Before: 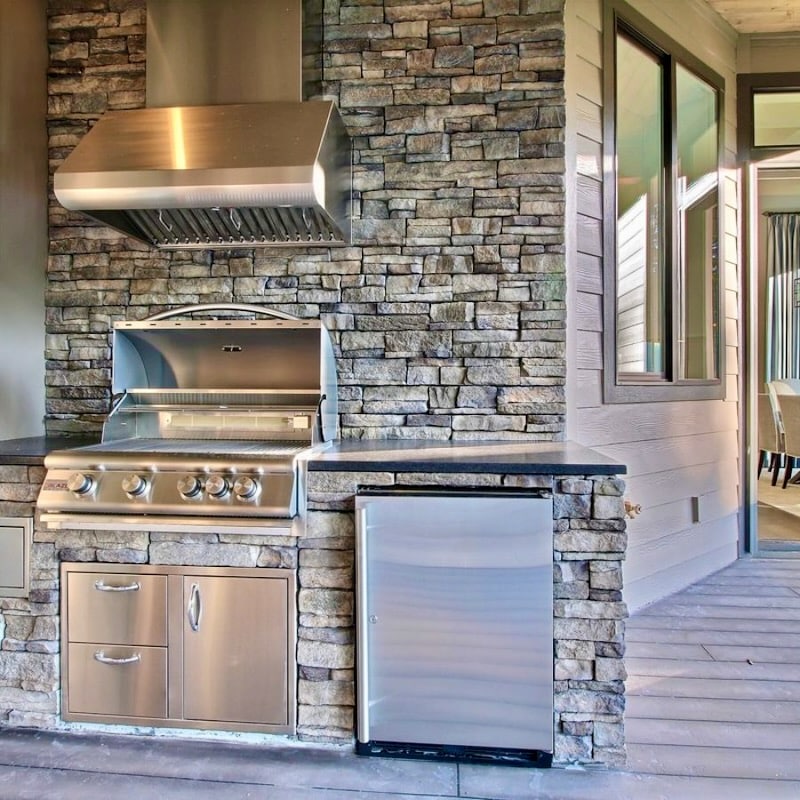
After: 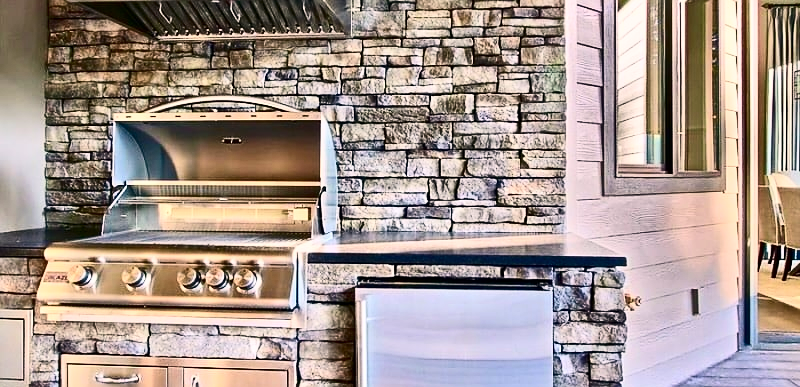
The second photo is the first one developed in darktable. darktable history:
crop and rotate: top 26.056%, bottom 25.543%
sharpen: radius 1
color correction: highlights a* 5.81, highlights b* 4.84
contrast brightness saturation: contrast 0.4, brightness 0.05, saturation 0.25
shadows and highlights: low approximation 0.01, soften with gaussian
